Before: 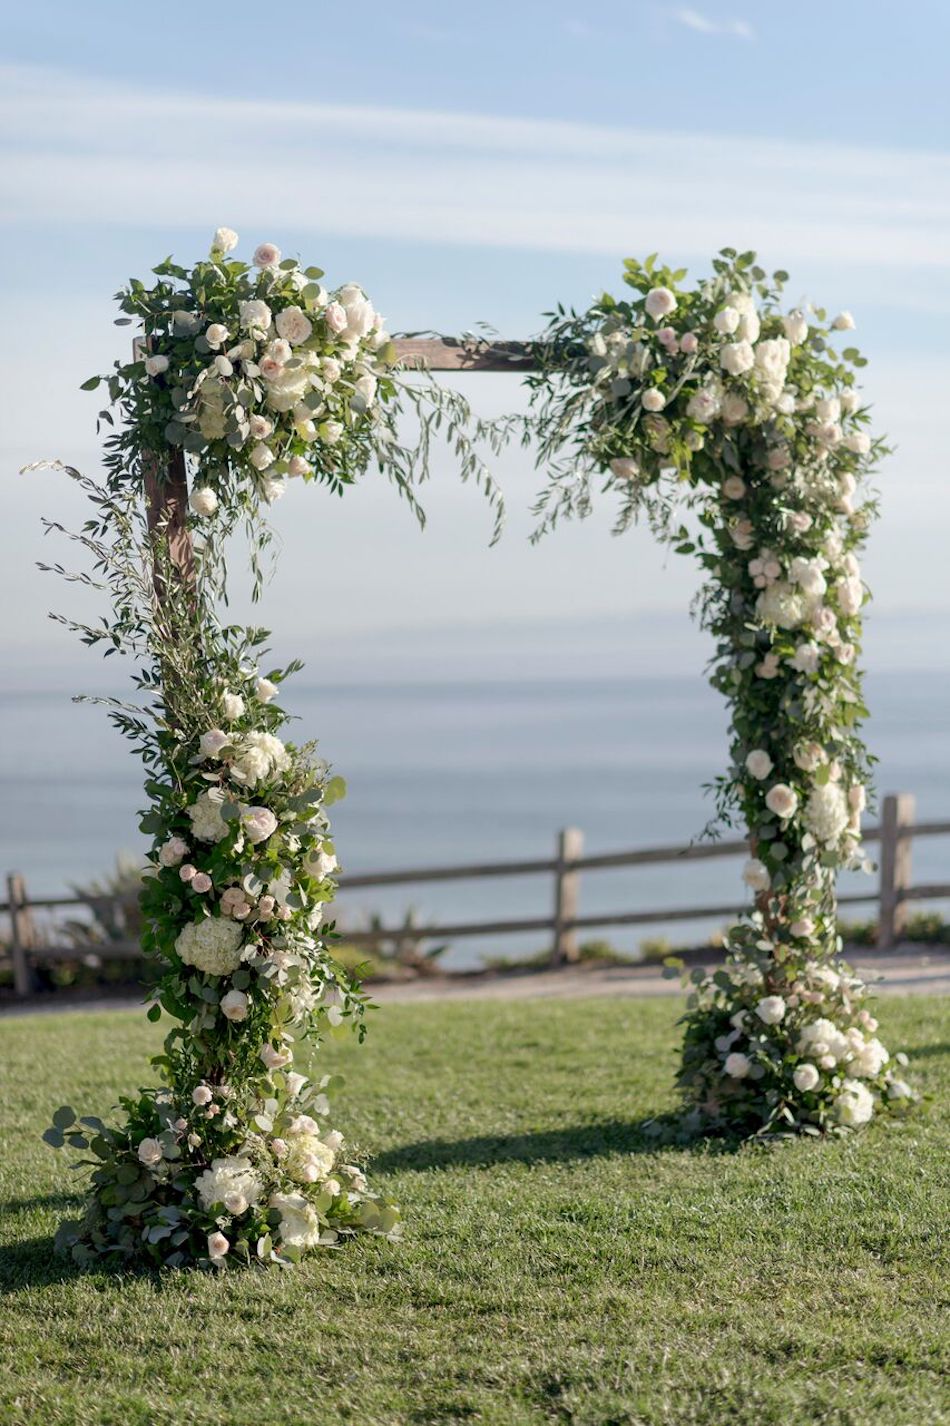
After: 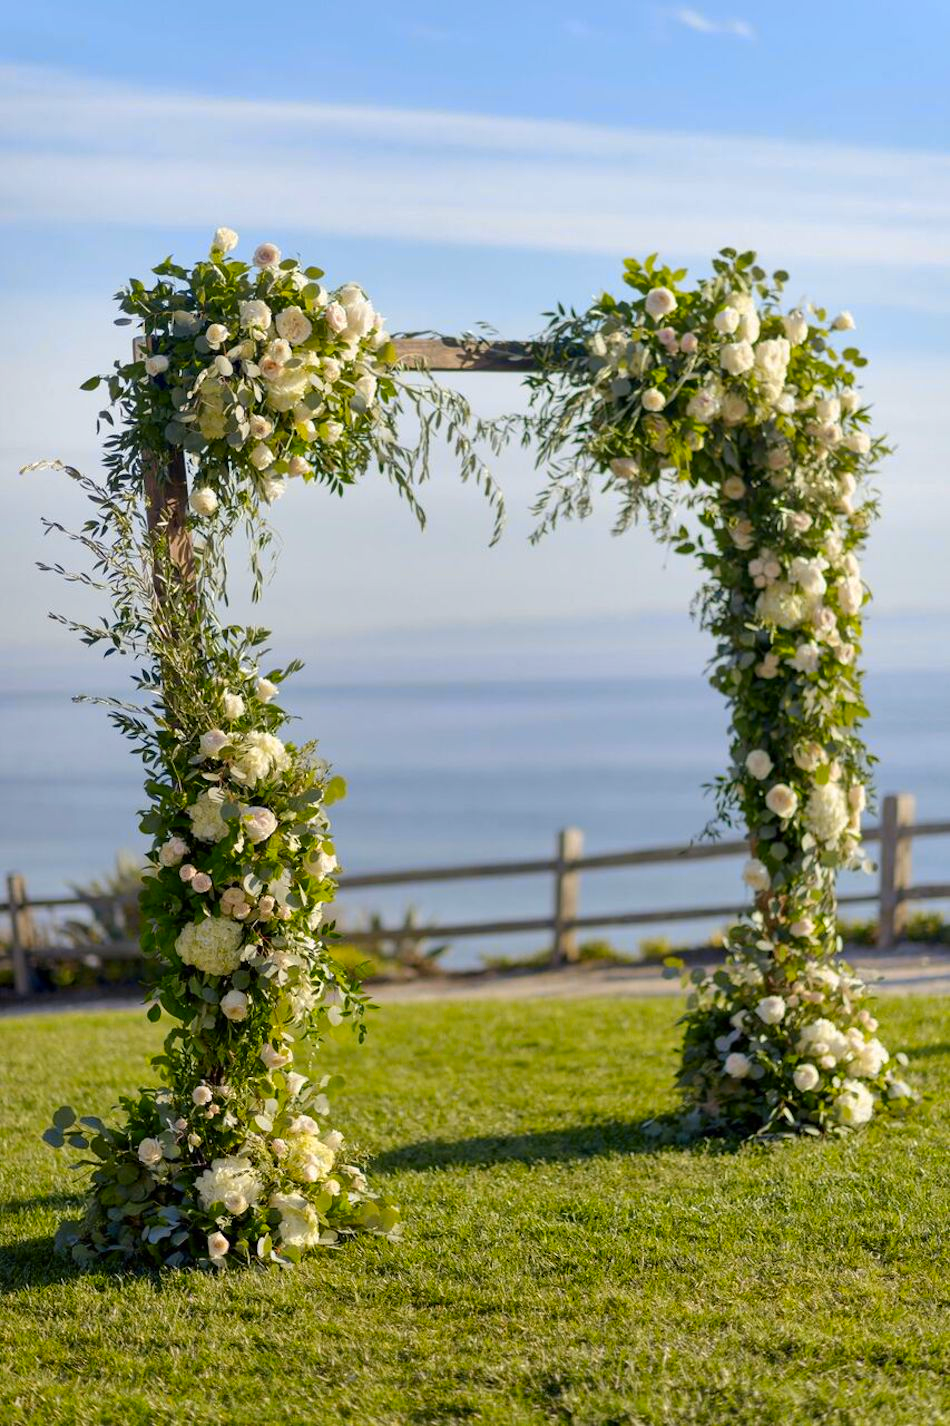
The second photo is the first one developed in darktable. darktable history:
color contrast: green-magenta contrast 1.12, blue-yellow contrast 1.95, unbound 0
shadows and highlights: shadows 49, highlights -41, soften with gaussian
